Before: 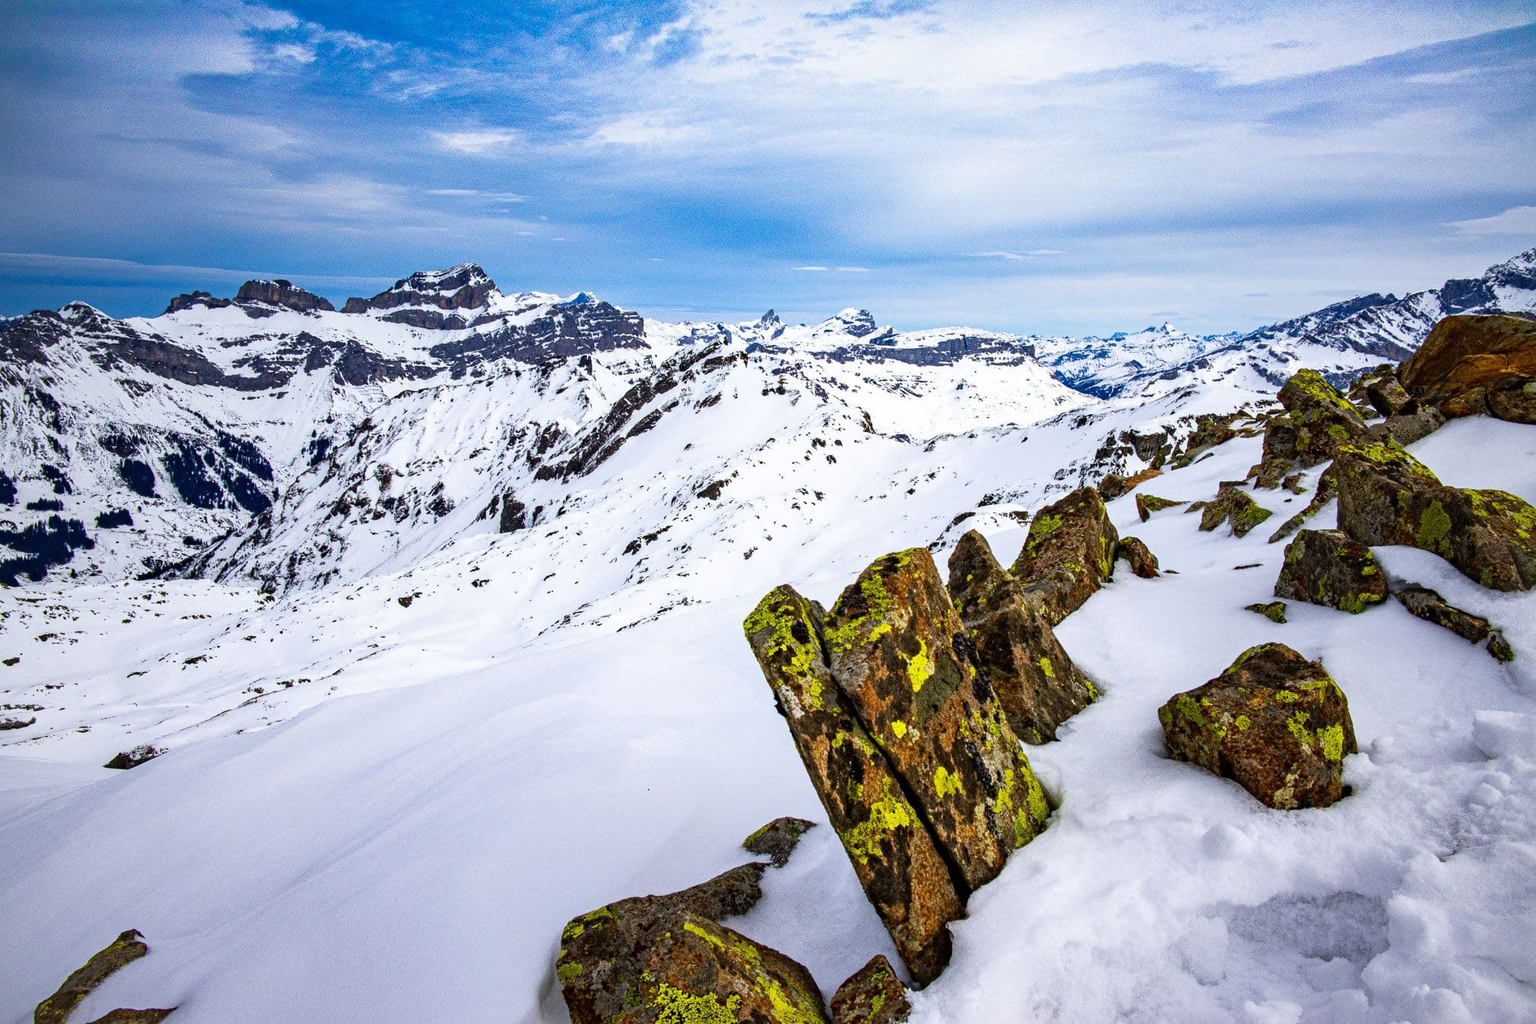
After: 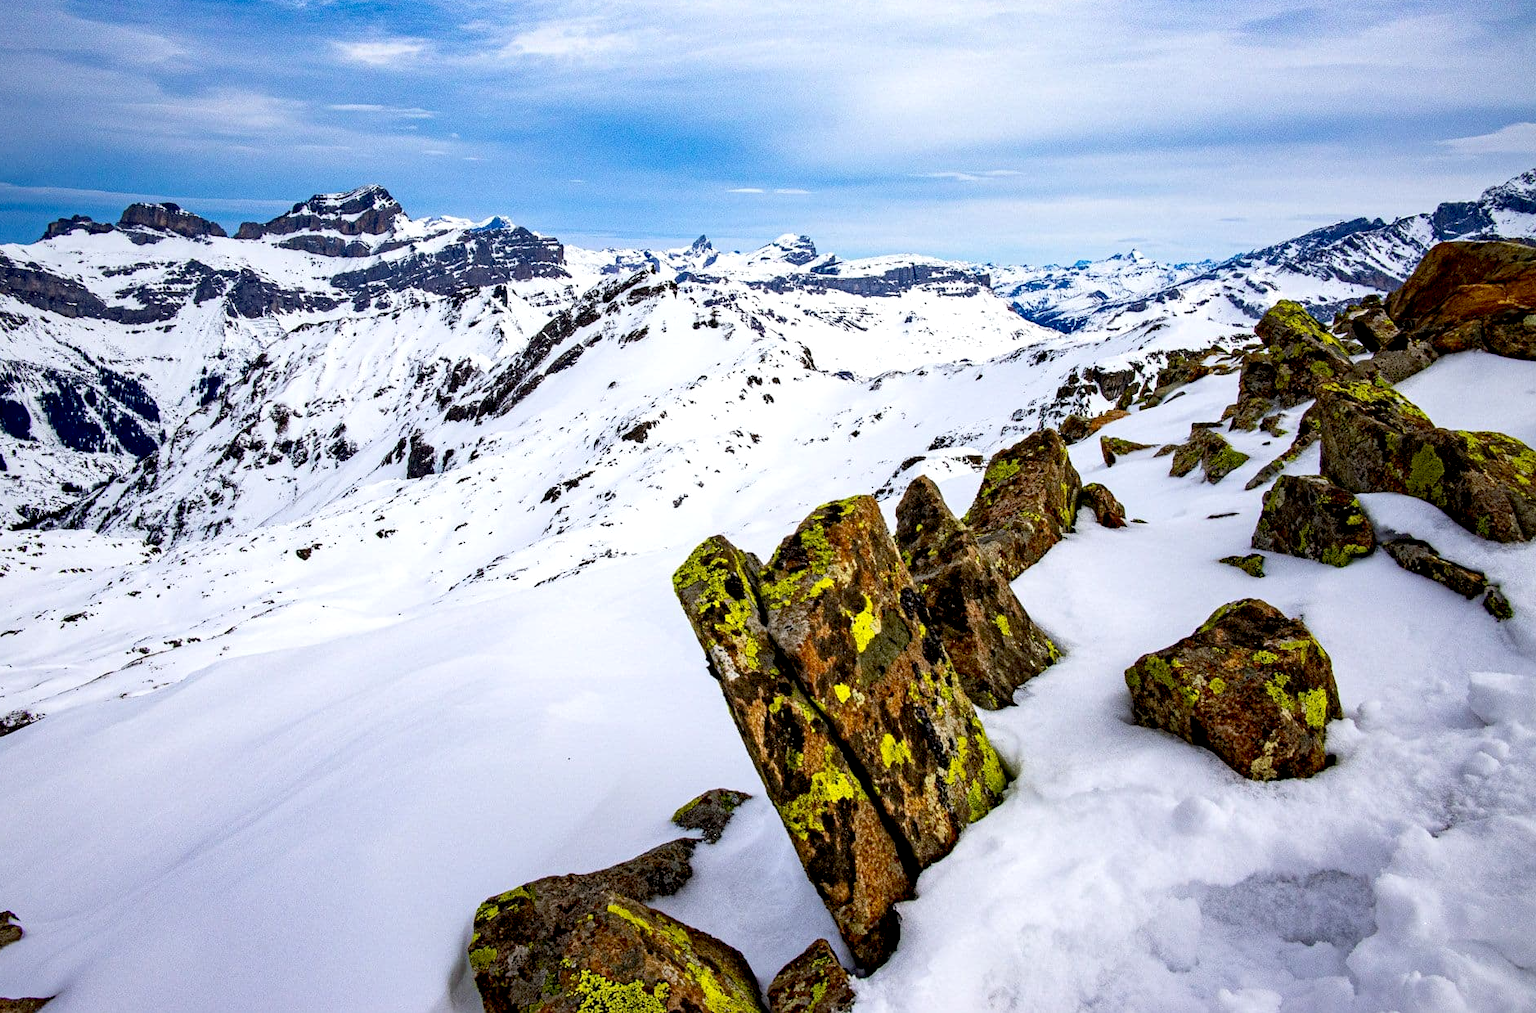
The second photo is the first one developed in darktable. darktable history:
exposure: black level correction 0.009, exposure 0.119 EV, compensate highlight preservation false
crop and rotate: left 8.262%, top 9.226%
